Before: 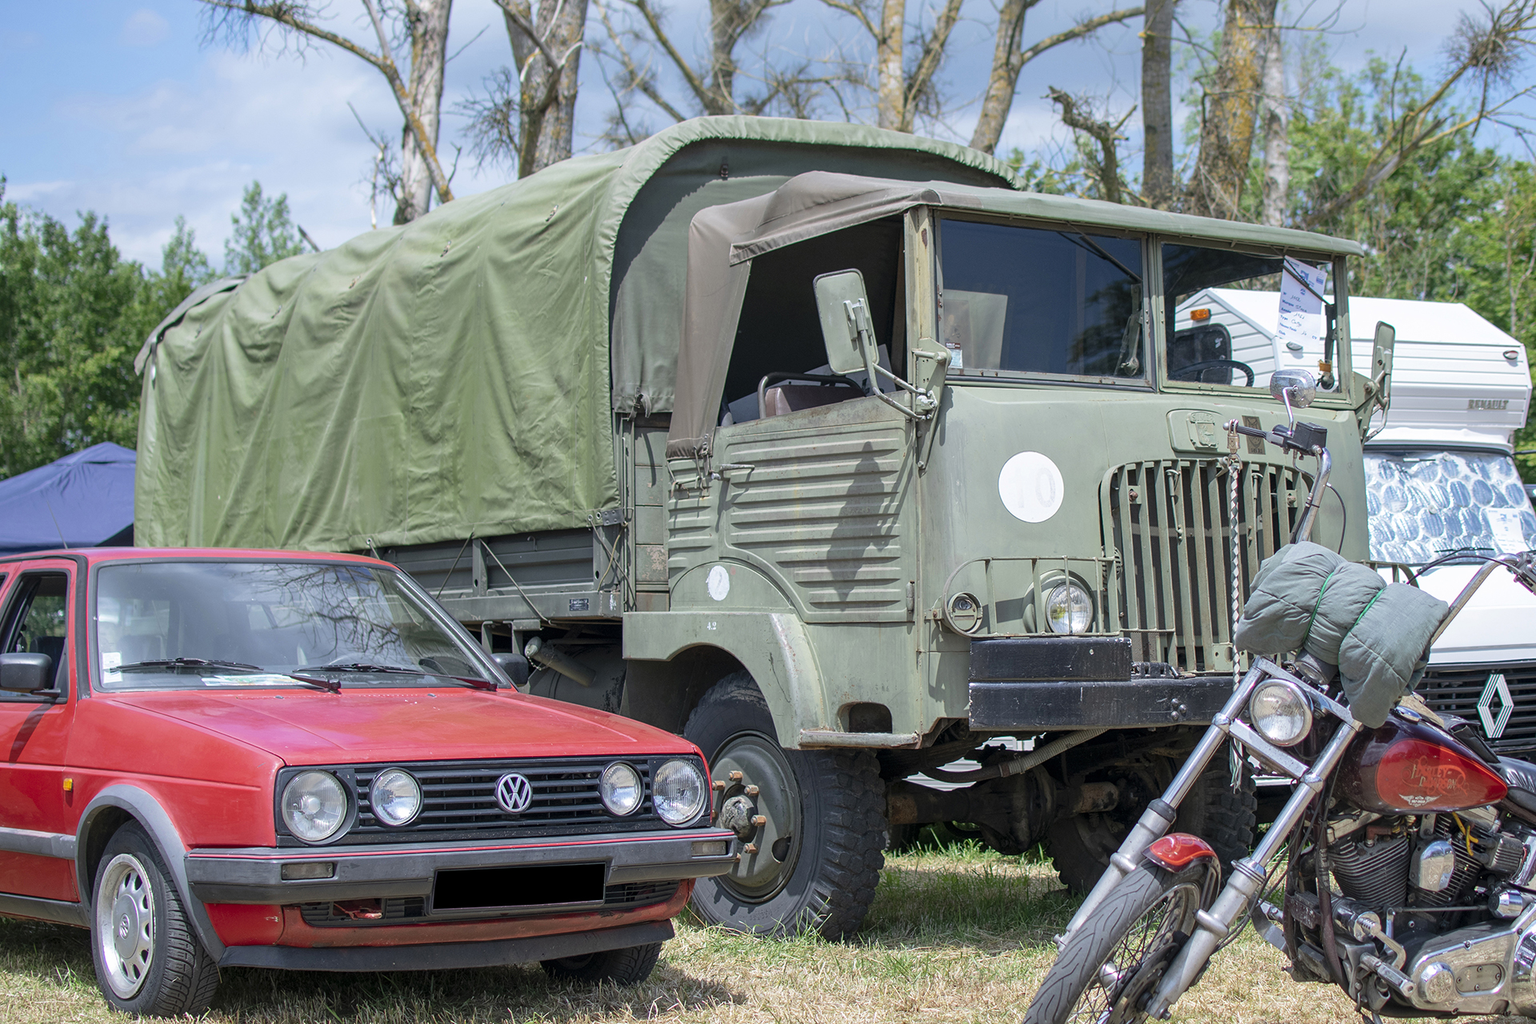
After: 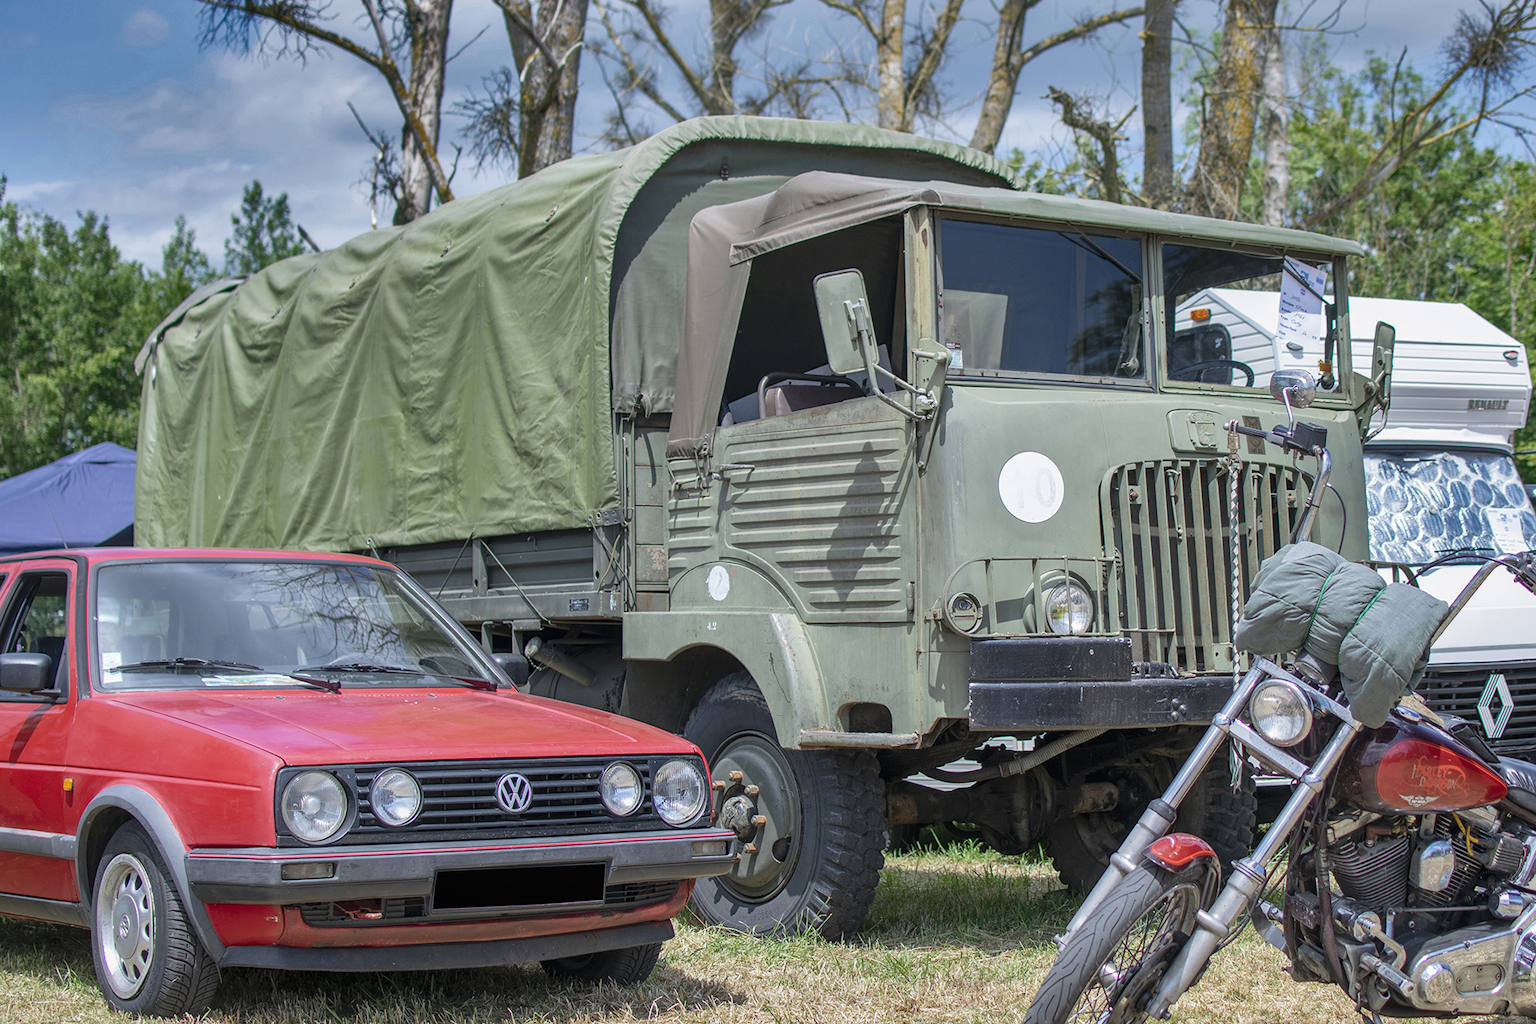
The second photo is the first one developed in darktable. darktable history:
local contrast: detail 110%
shadows and highlights: shadows 20.91, highlights -82.73, soften with gaussian
